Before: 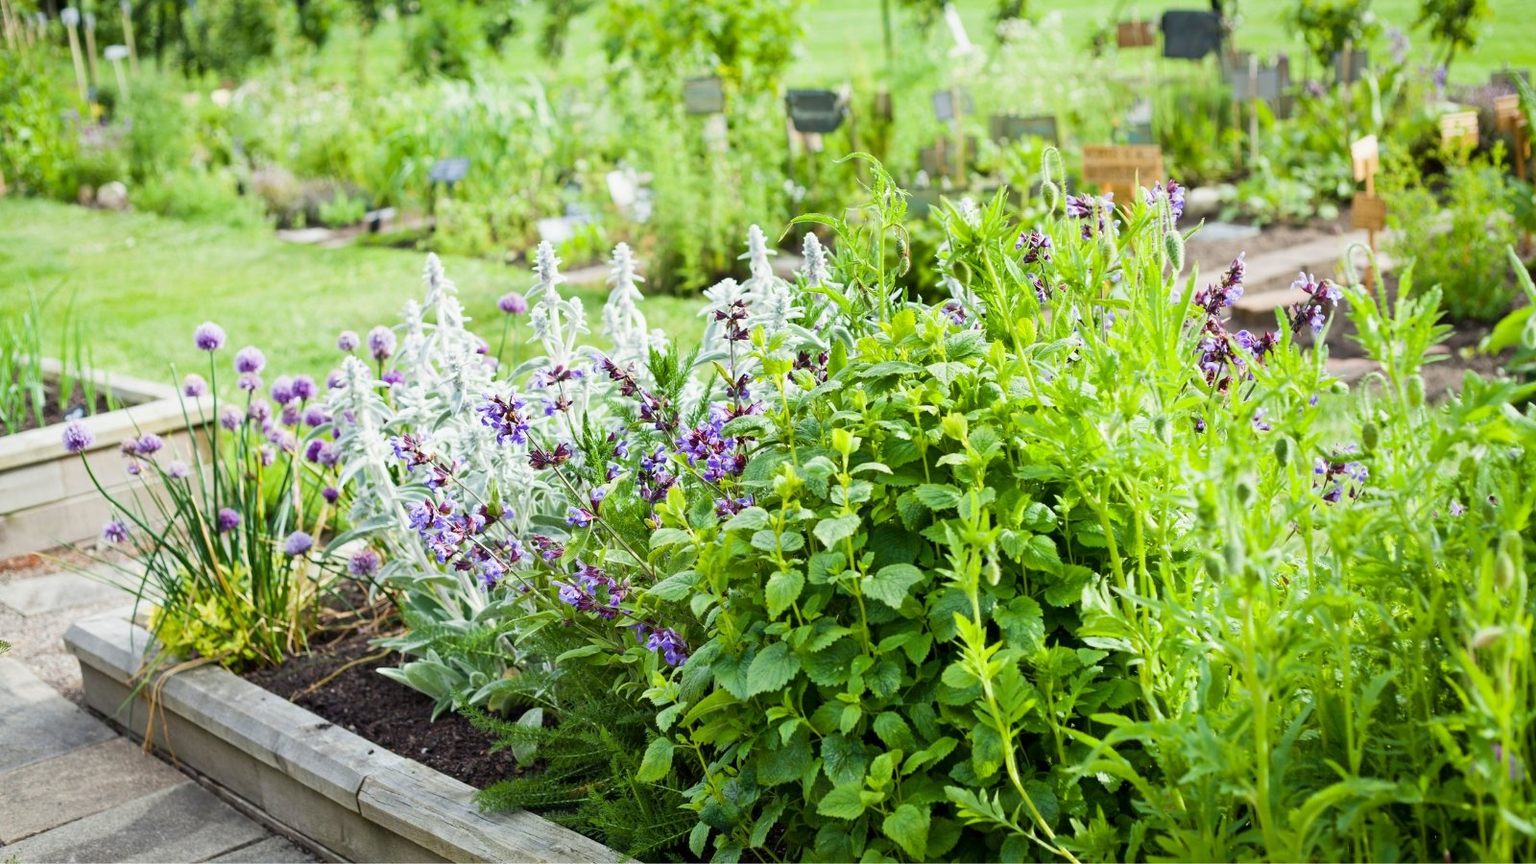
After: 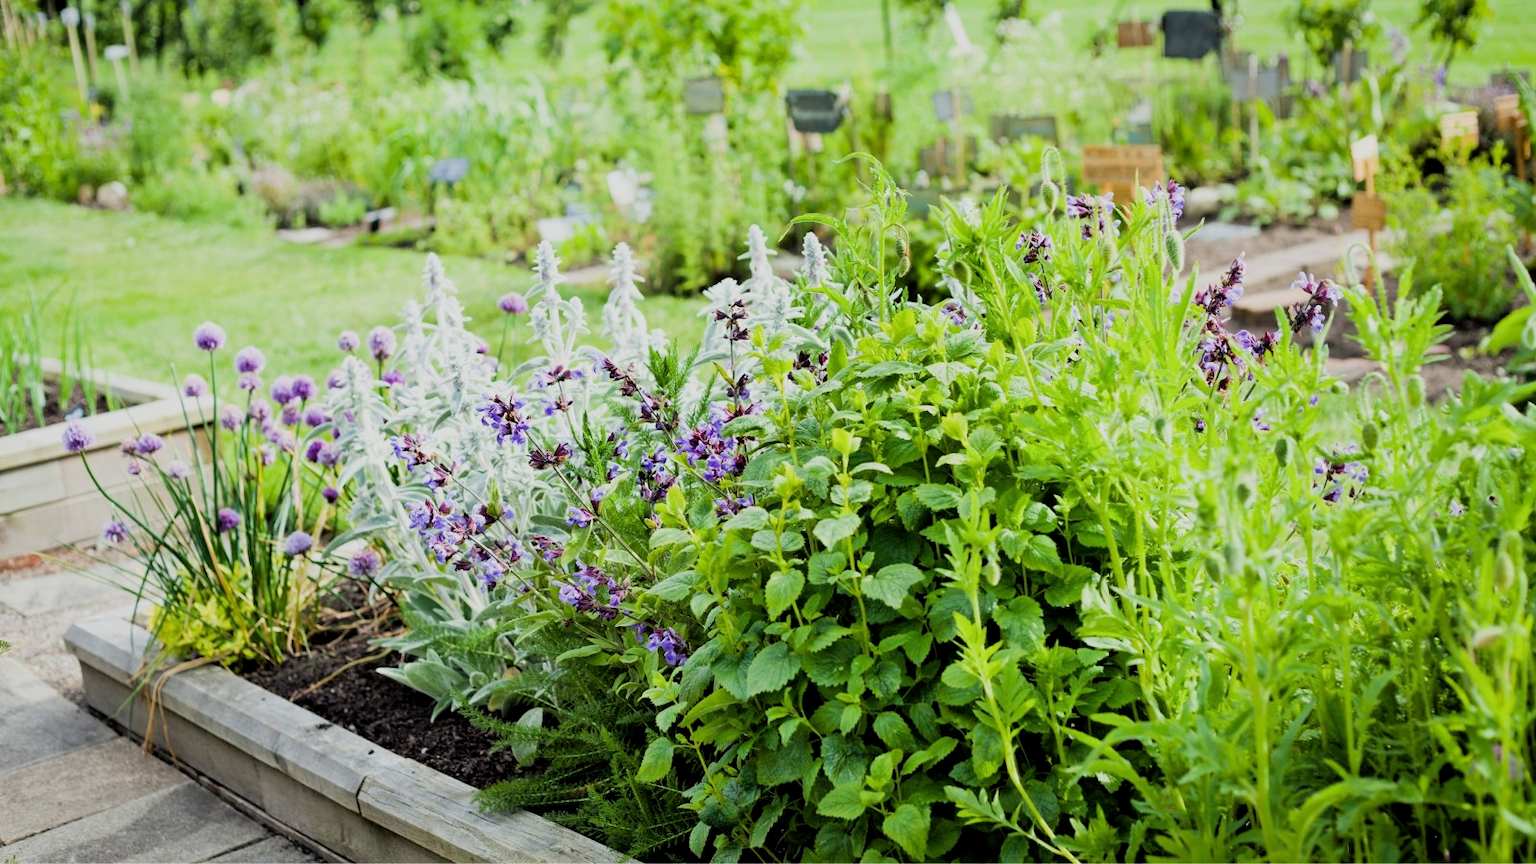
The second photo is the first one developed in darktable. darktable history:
filmic rgb: black relative exposure -7.72 EV, white relative exposure 4.37 EV, target black luminance 0%, hardness 3.76, latitude 50.64%, contrast 1.072, highlights saturation mix 9.65%, shadows ↔ highlights balance -0.226%, iterations of high-quality reconstruction 0
